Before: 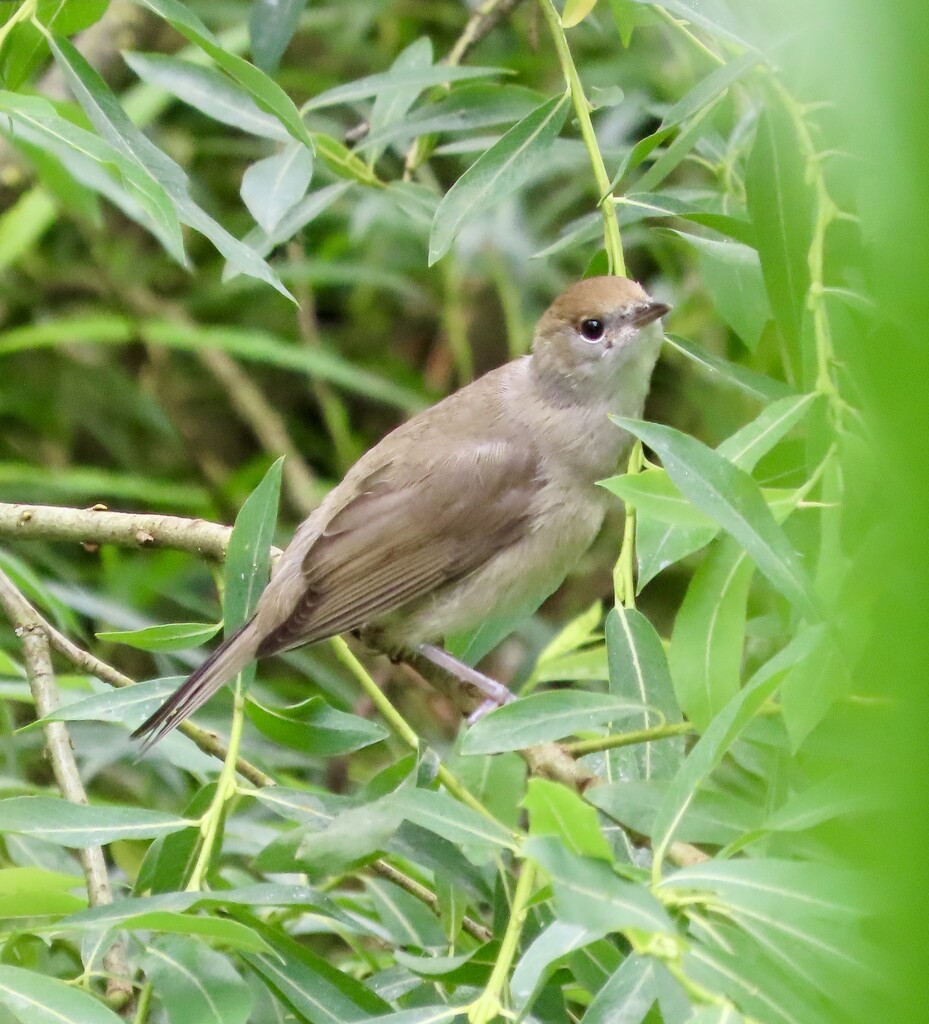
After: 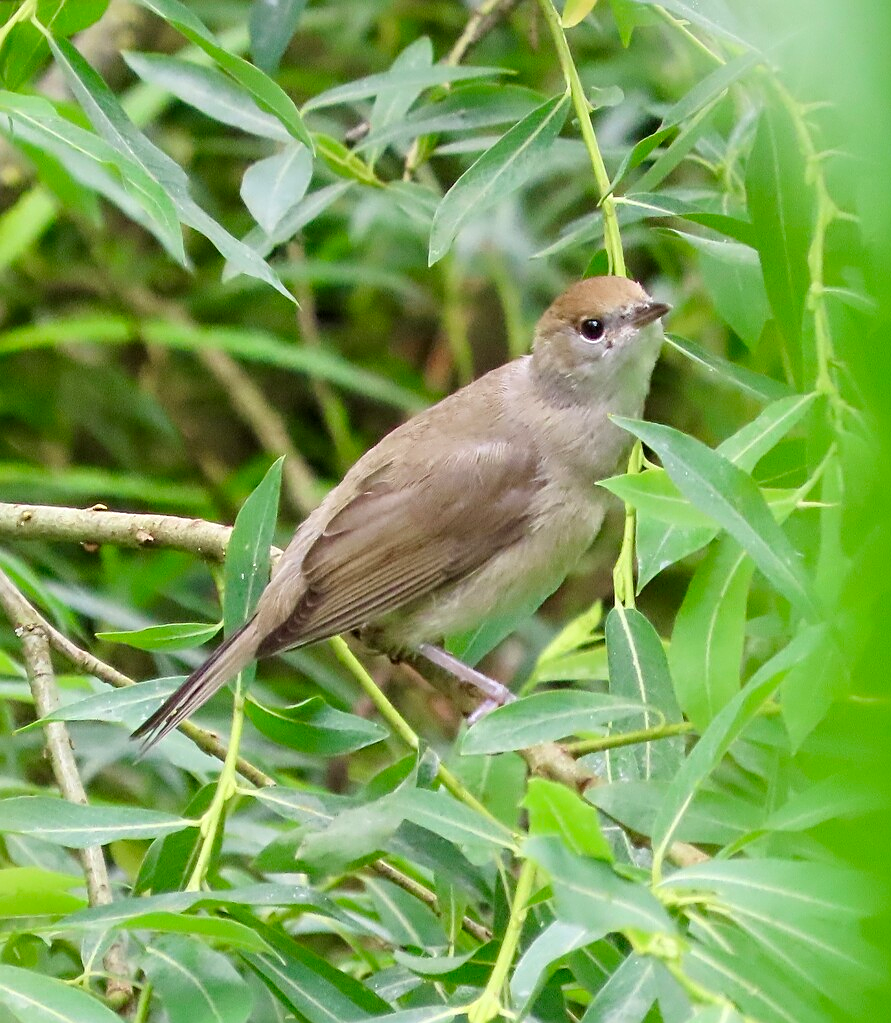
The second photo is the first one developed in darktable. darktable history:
crop: right 4.05%, bottom 0.016%
sharpen: on, module defaults
